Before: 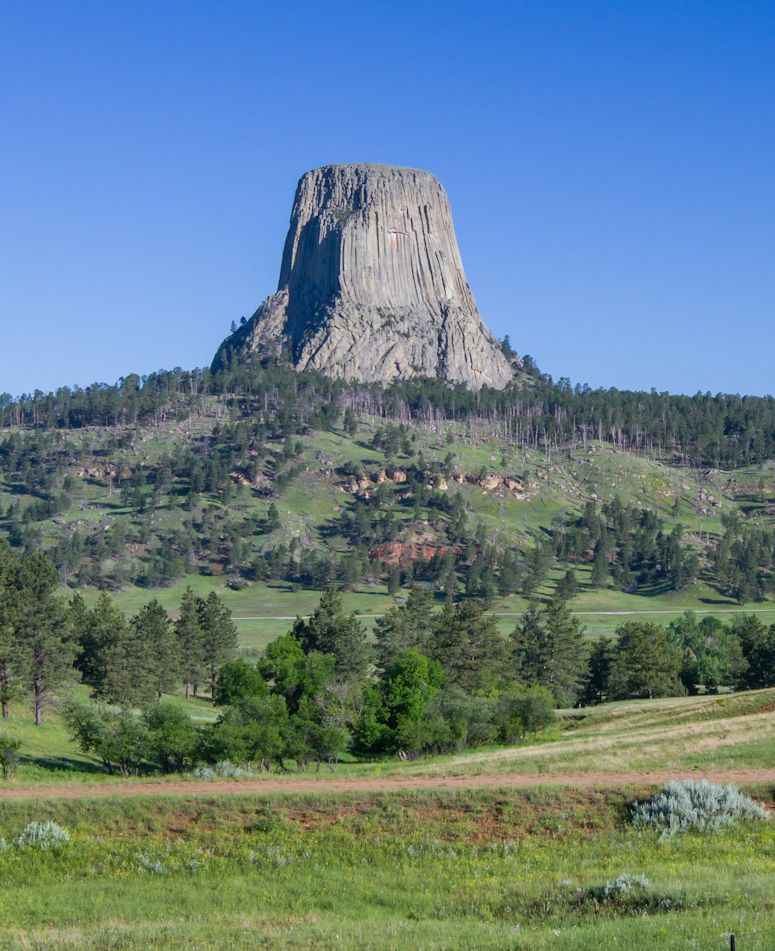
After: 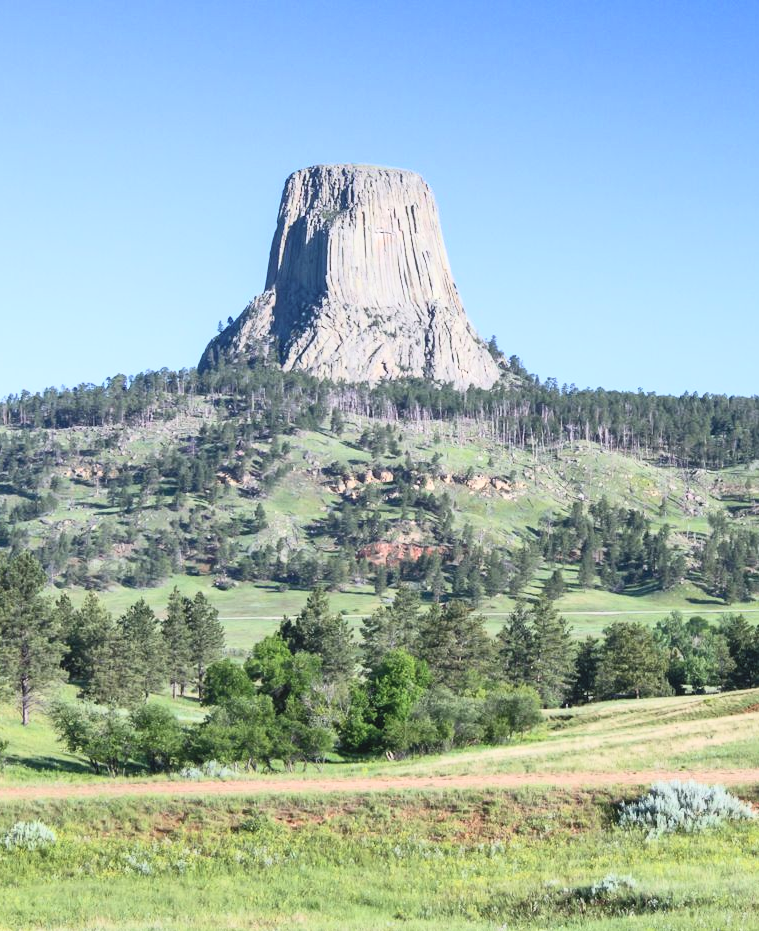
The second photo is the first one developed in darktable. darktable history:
crop: left 1.743%, right 0.268%, bottom 2.011%
contrast brightness saturation: contrast 0.39, brightness 0.53
